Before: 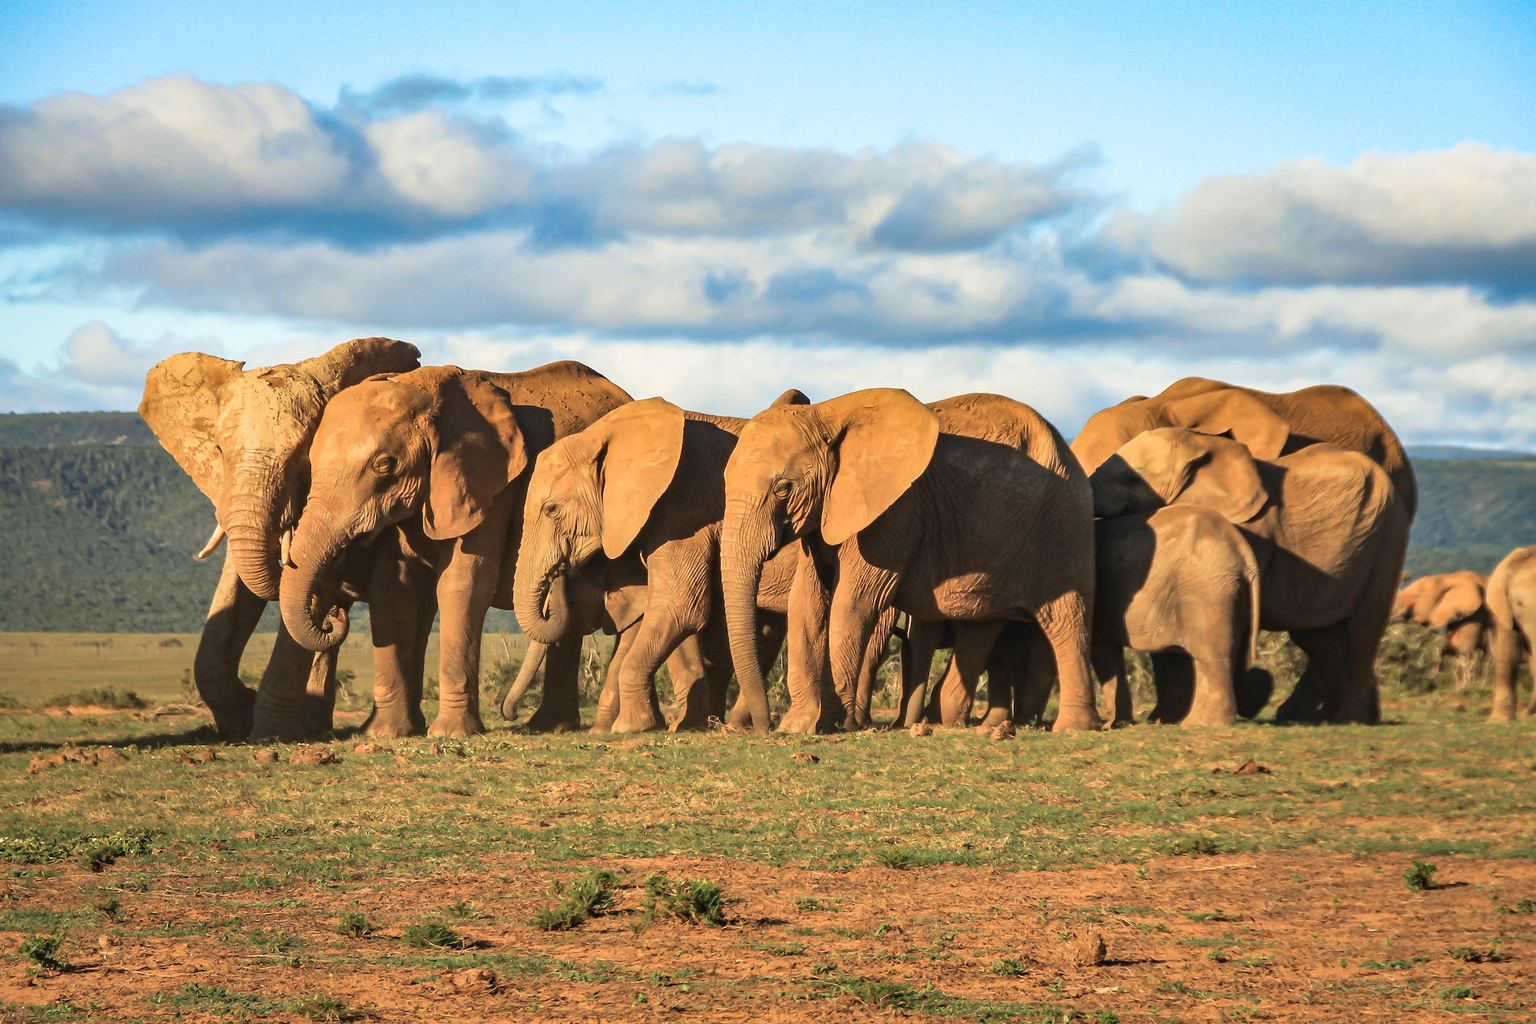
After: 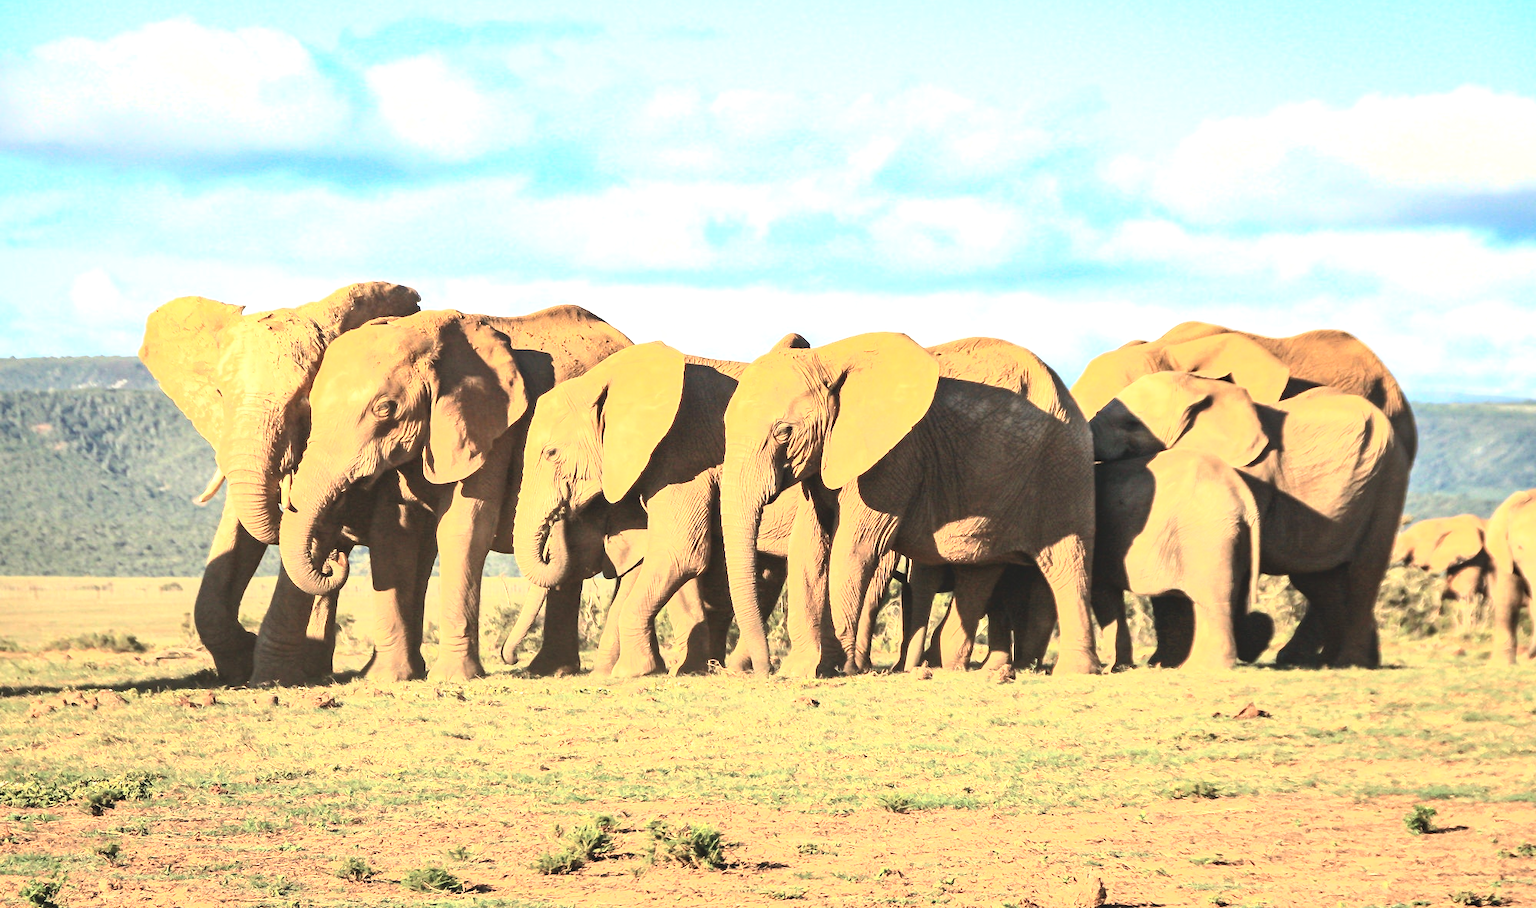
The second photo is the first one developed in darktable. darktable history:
tone curve: curves: ch0 [(0, 0) (0.003, 0.003) (0.011, 0.009) (0.025, 0.022) (0.044, 0.037) (0.069, 0.051) (0.1, 0.079) (0.136, 0.114) (0.177, 0.152) (0.224, 0.212) (0.277, 0.281) (0.335, 0.358) (0.399, 0.459) (0.468, 0.573) (0.543, 0.684) (0.623, 0.779) (0.709, 0.866) (0.801, 0.949) (0.898, 0.98) (1, 1)], color space Lab, independent channels, preserve colors none
exposure: black level correction -0.005, exposure 1.005 EV, compensate highlight preservation false
crop and rotate: top 5.504%, bottom 5.705%
